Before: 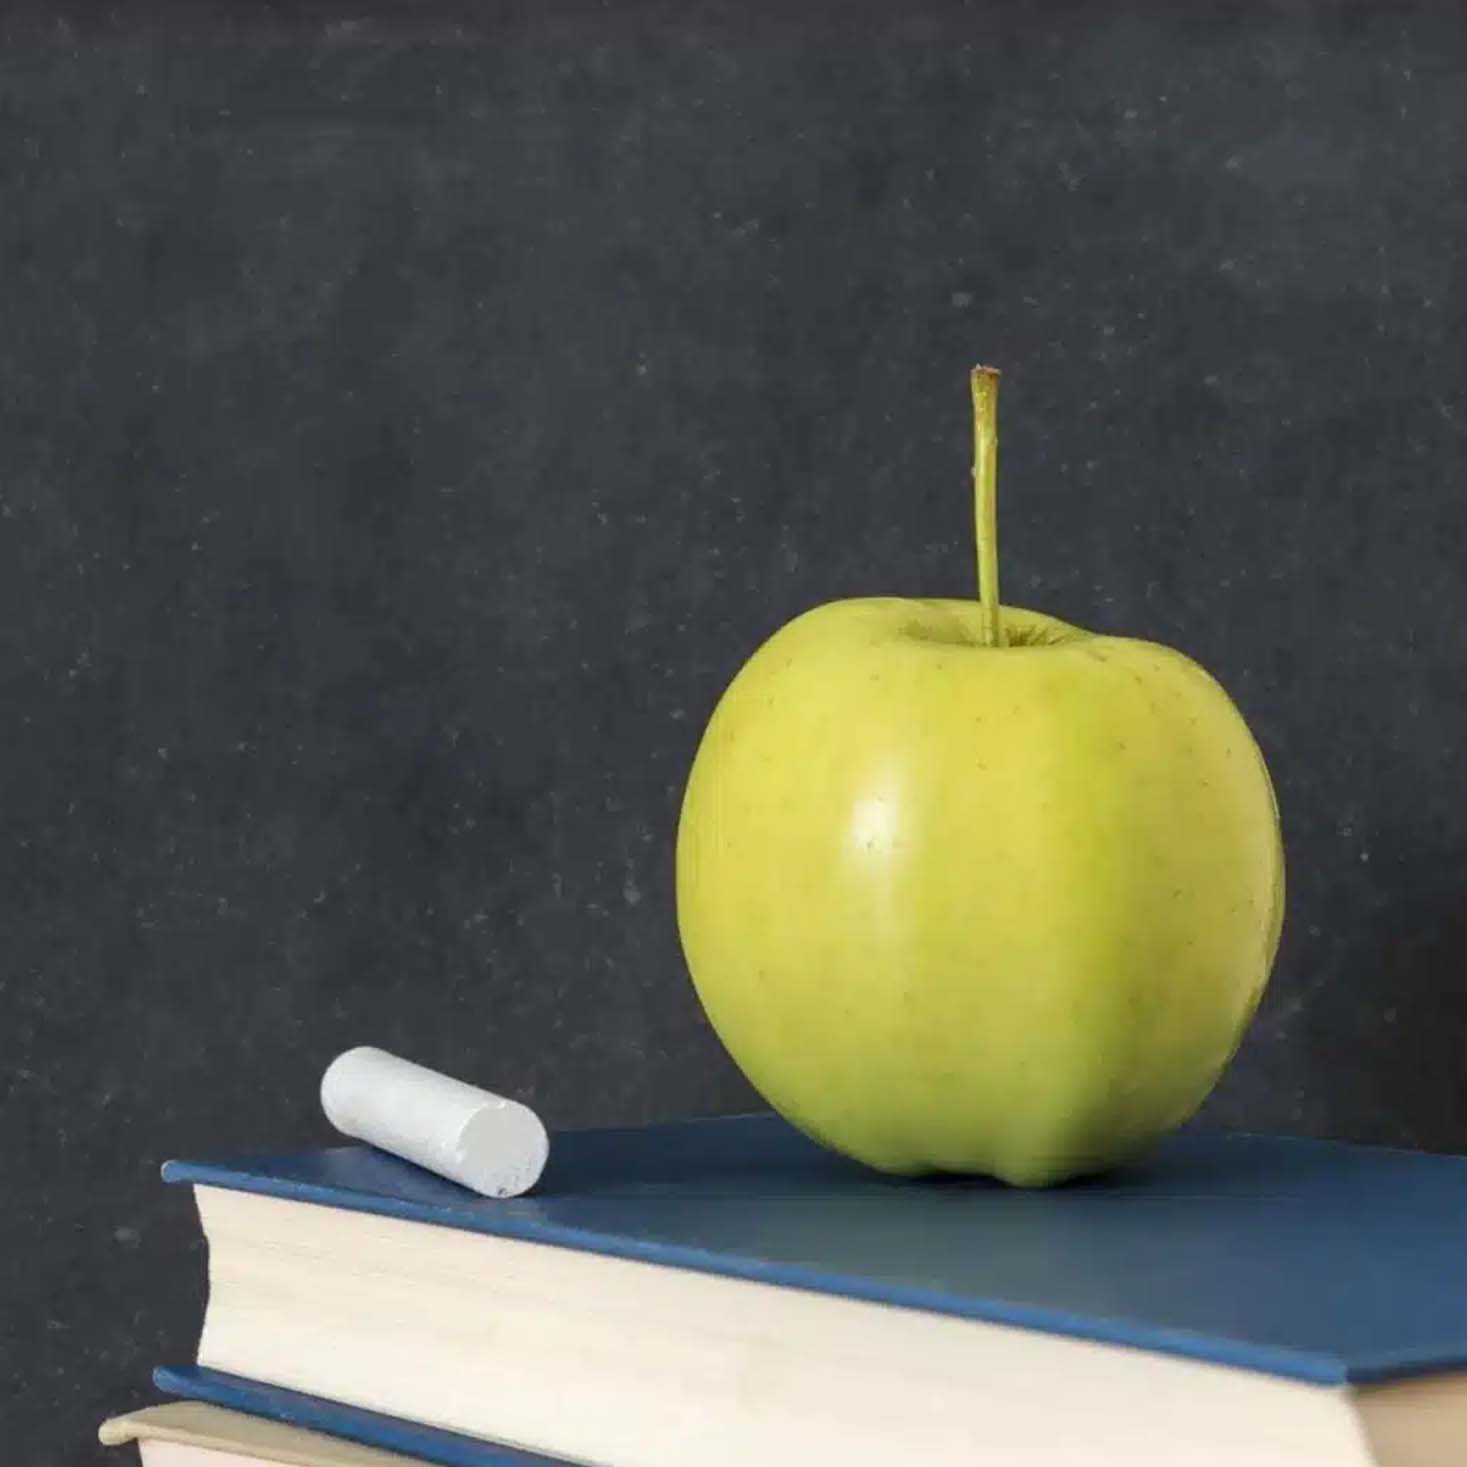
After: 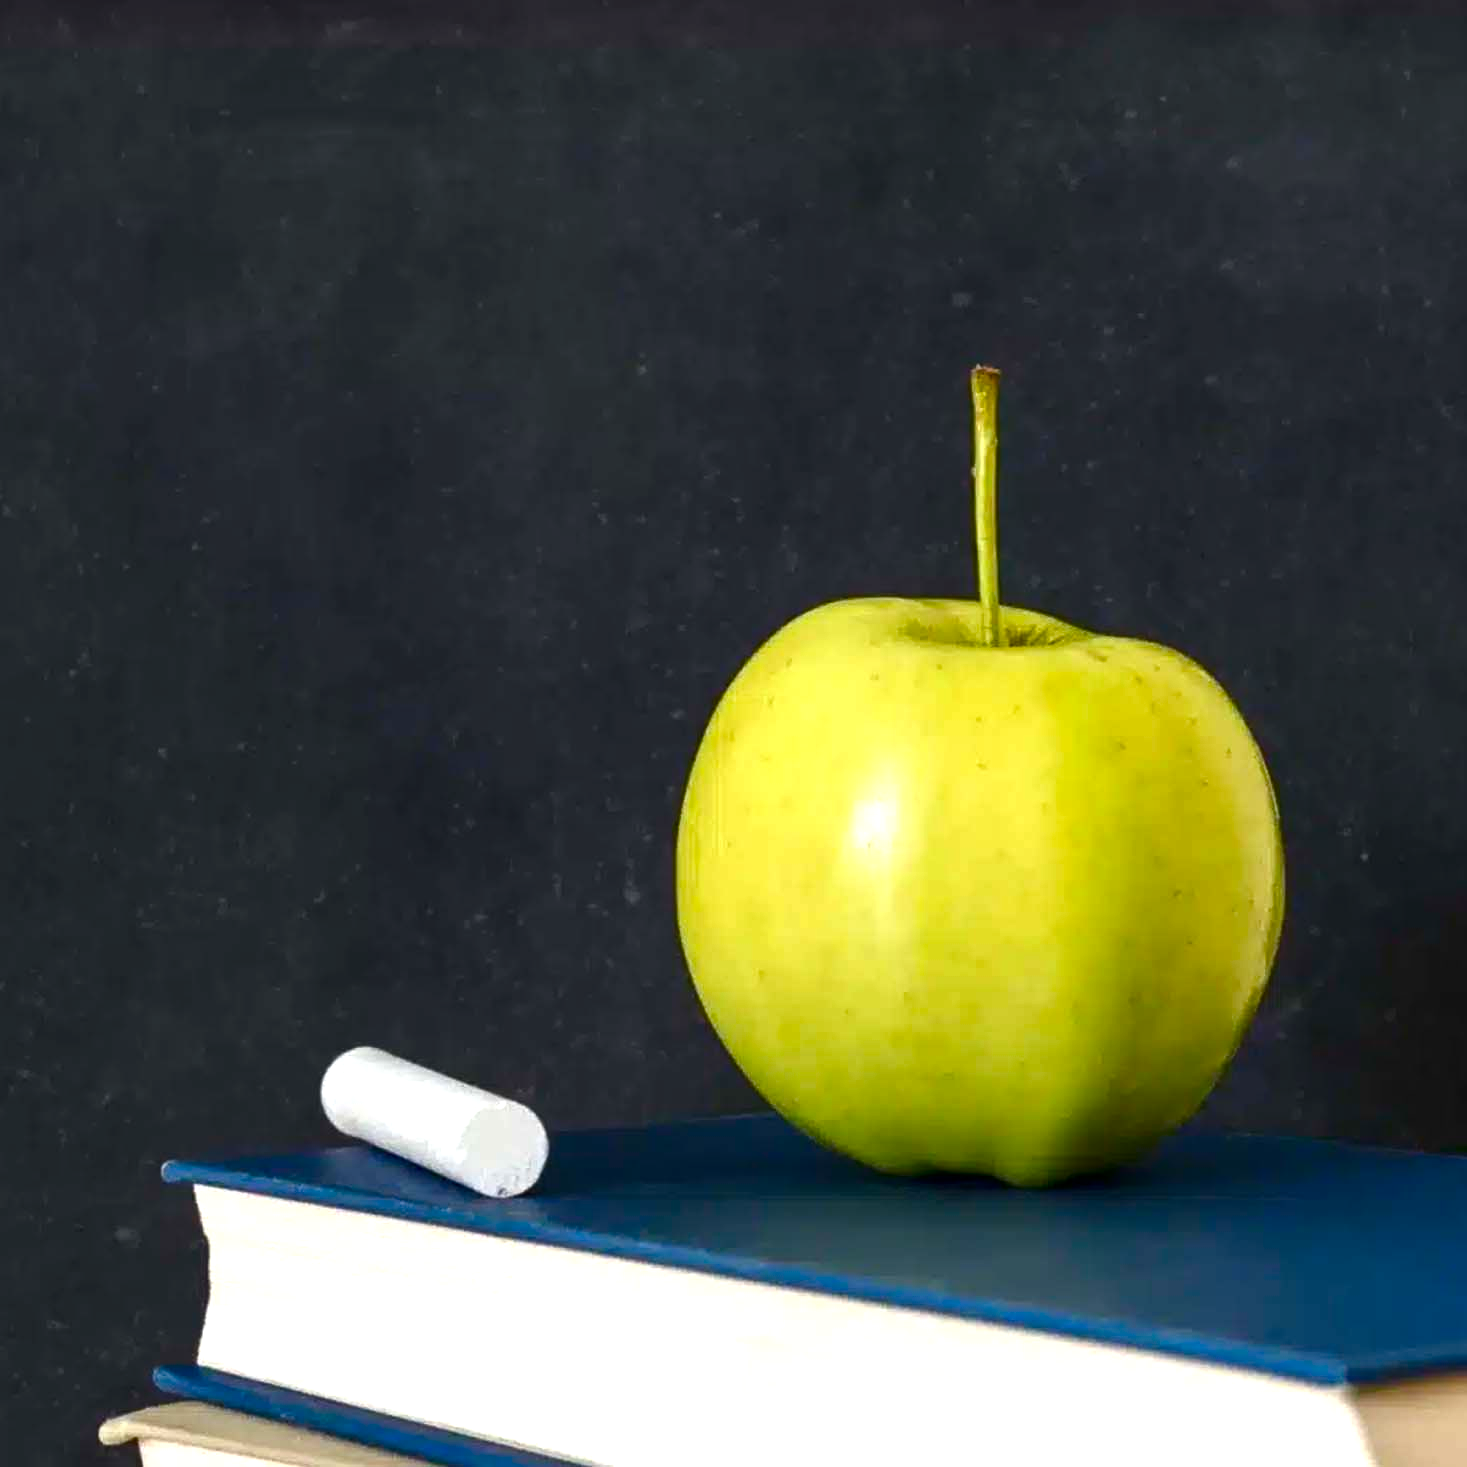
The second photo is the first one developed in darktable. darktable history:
color balance rgb: perceptual saturation grading › mid-tones 6.33%, perceptual saturation grading › shadows 72.44%, perceptual brilliance grading › highlights 11.59%, contrast 5.05%
contrast brightness saturation: contrast 0.07, brightness -0.13, saturation 0.06
